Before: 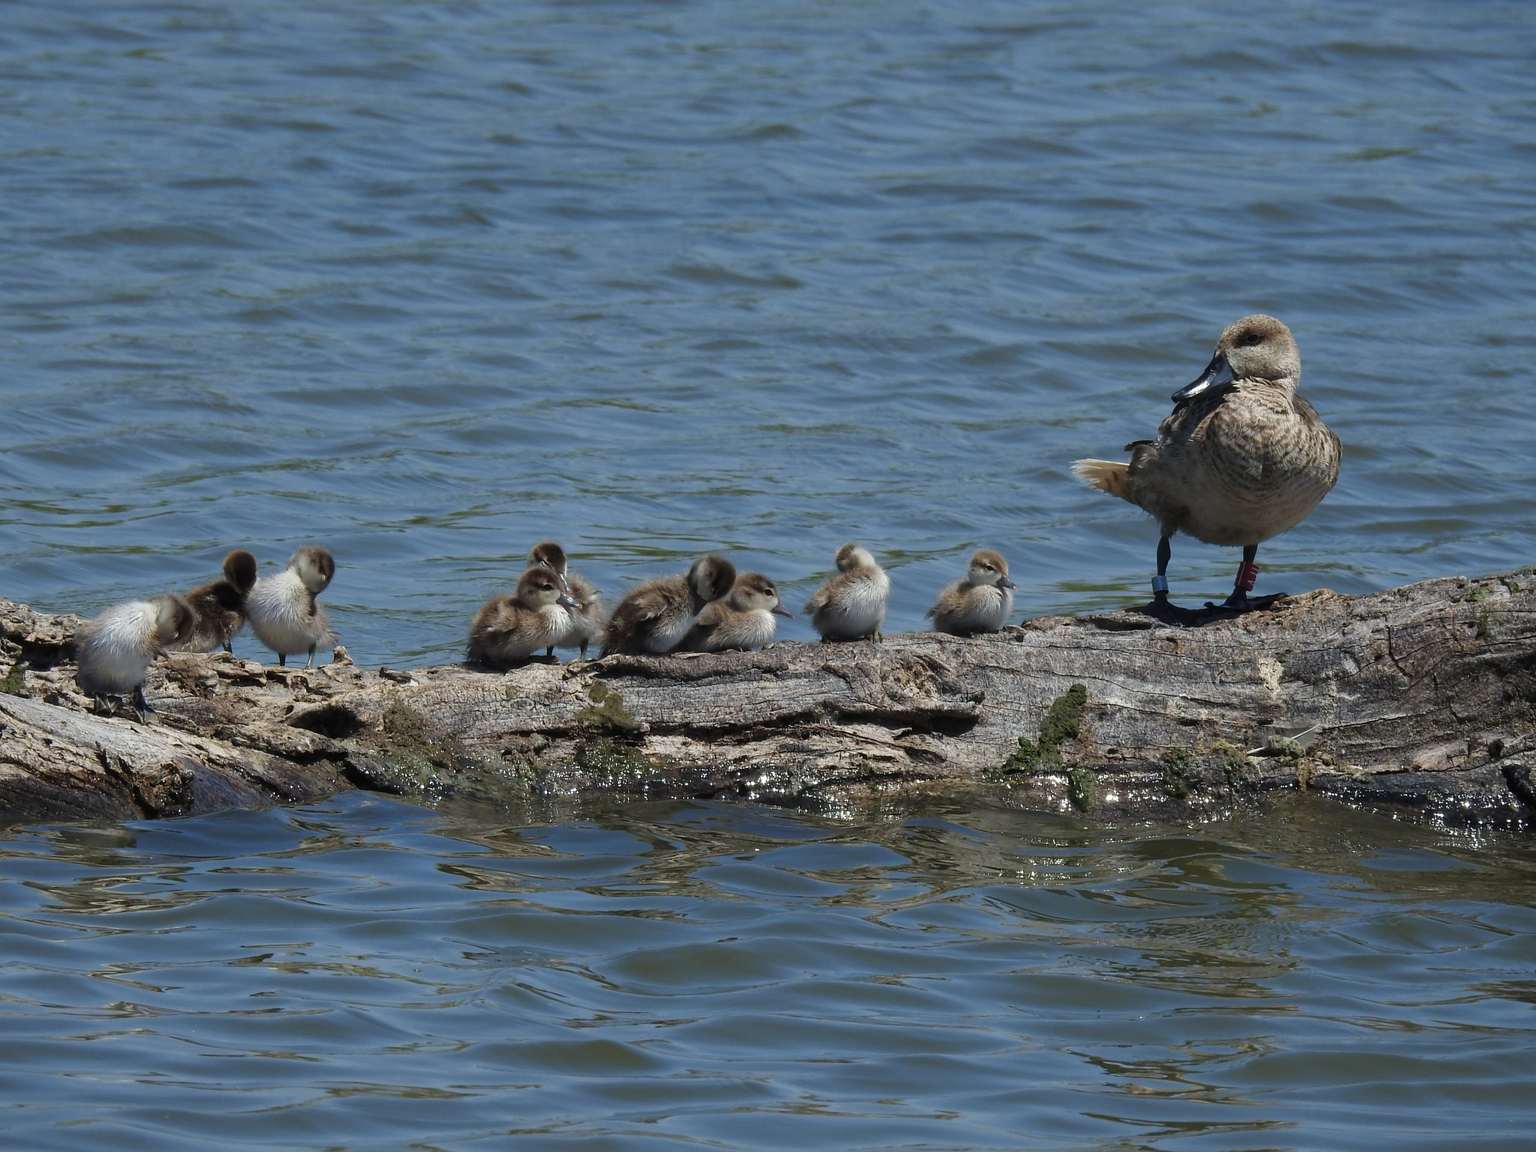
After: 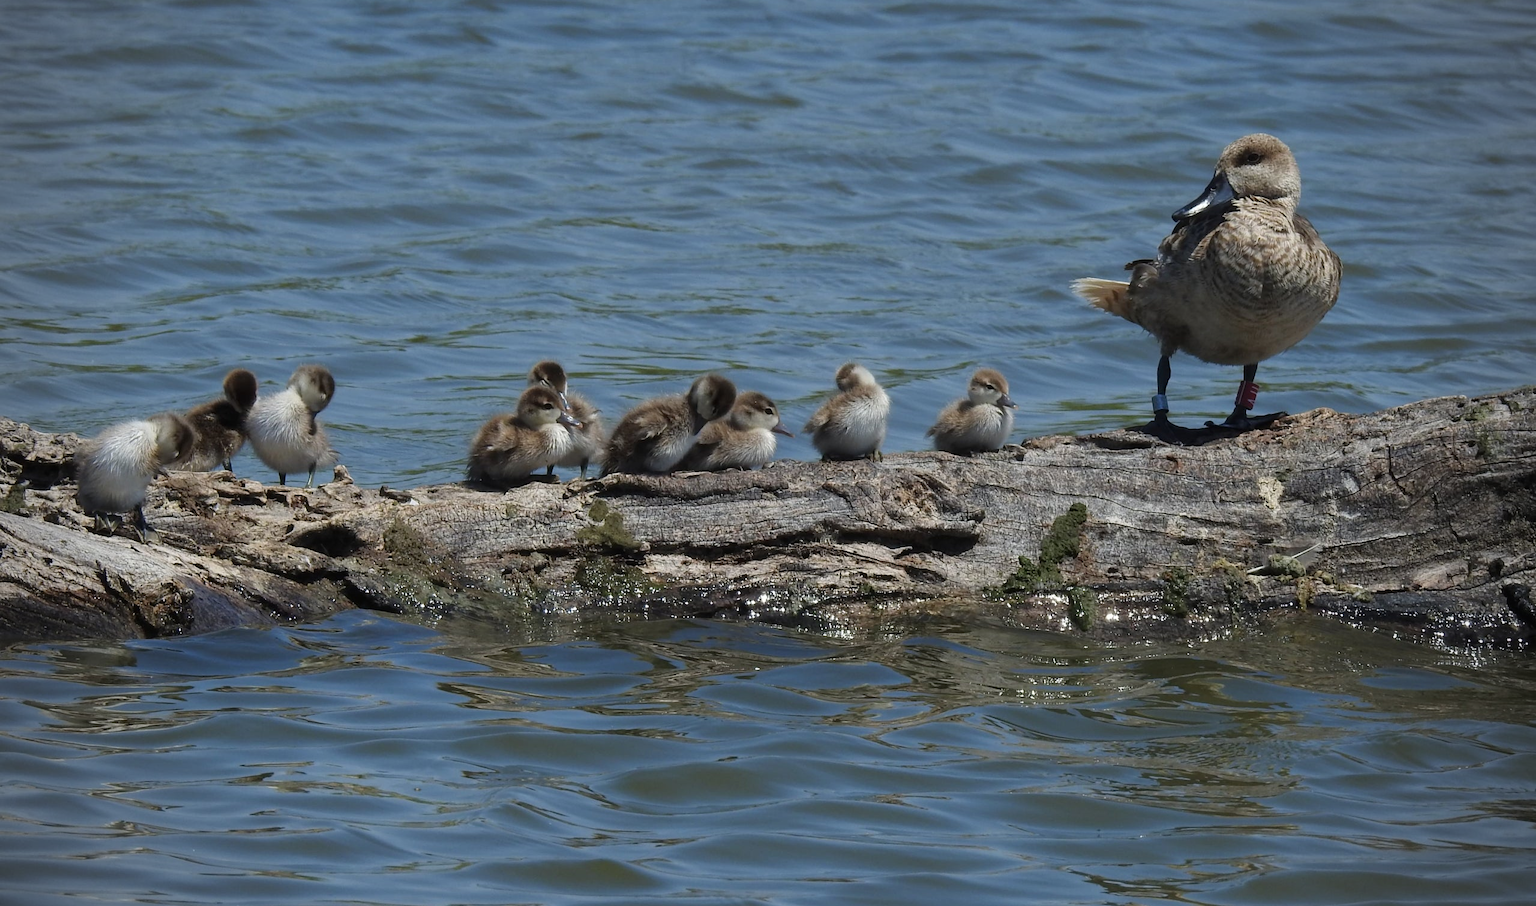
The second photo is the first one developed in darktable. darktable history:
vignetting: on, module defaults
crop and rotate: top 15.774%, bottom 5.506%
